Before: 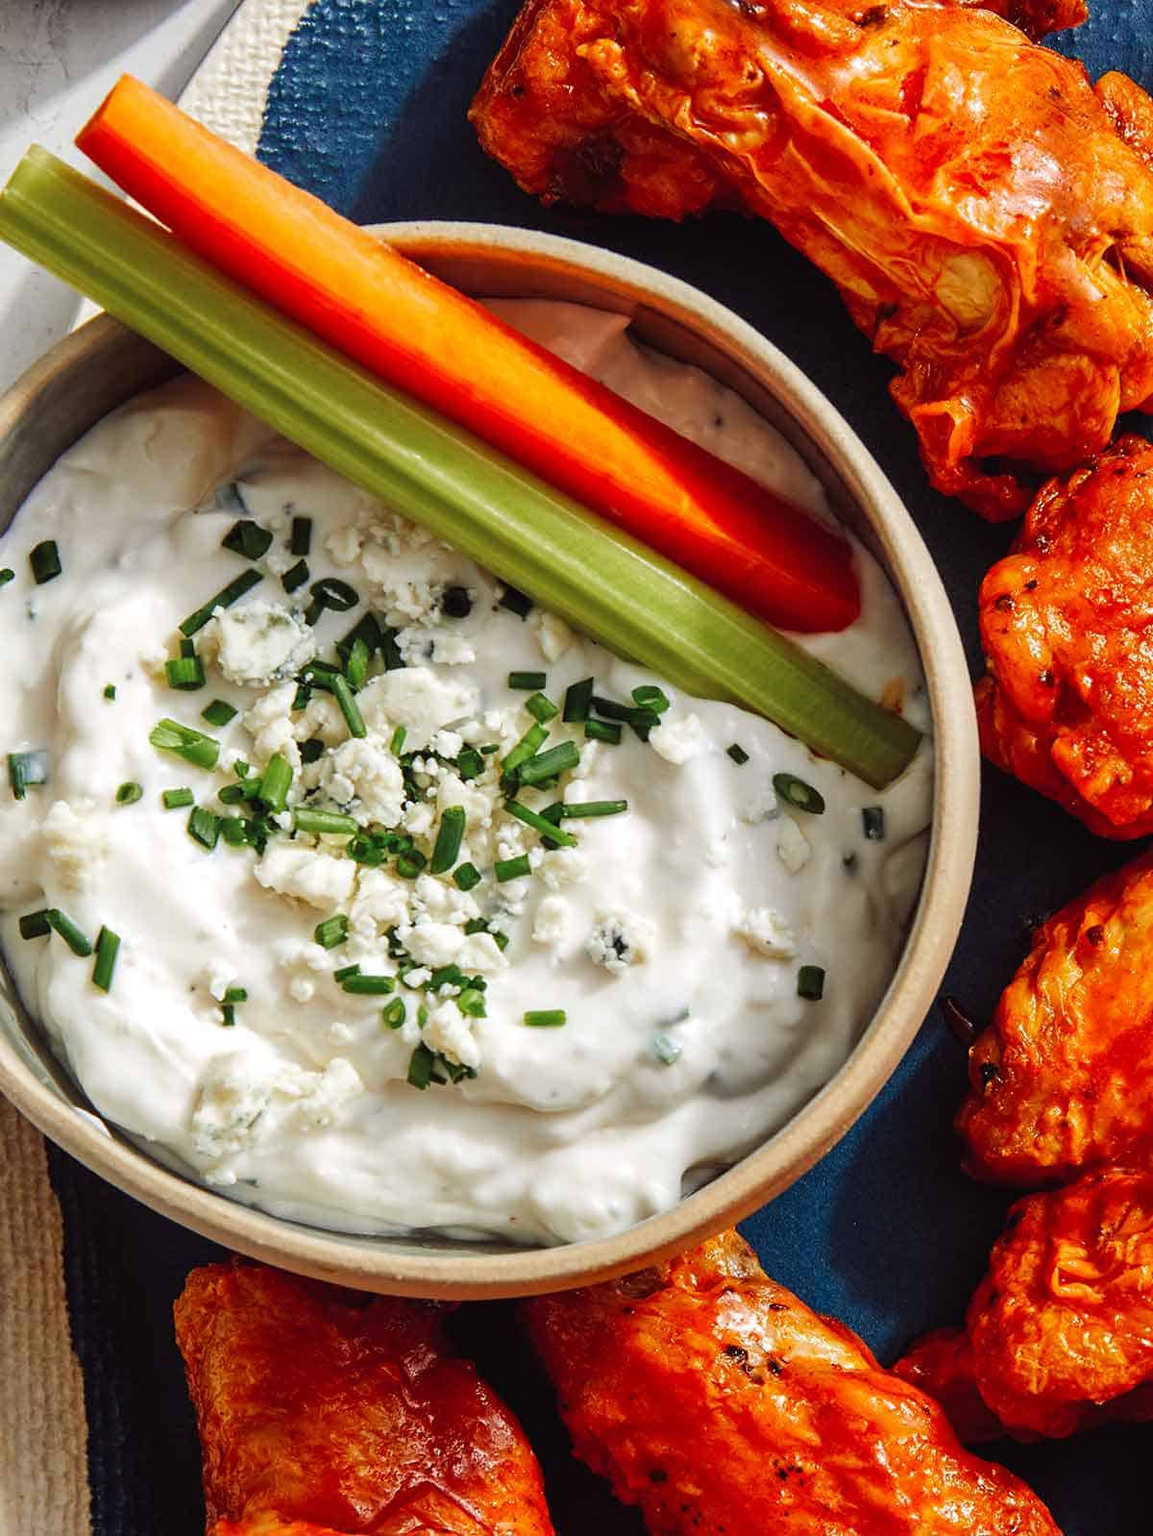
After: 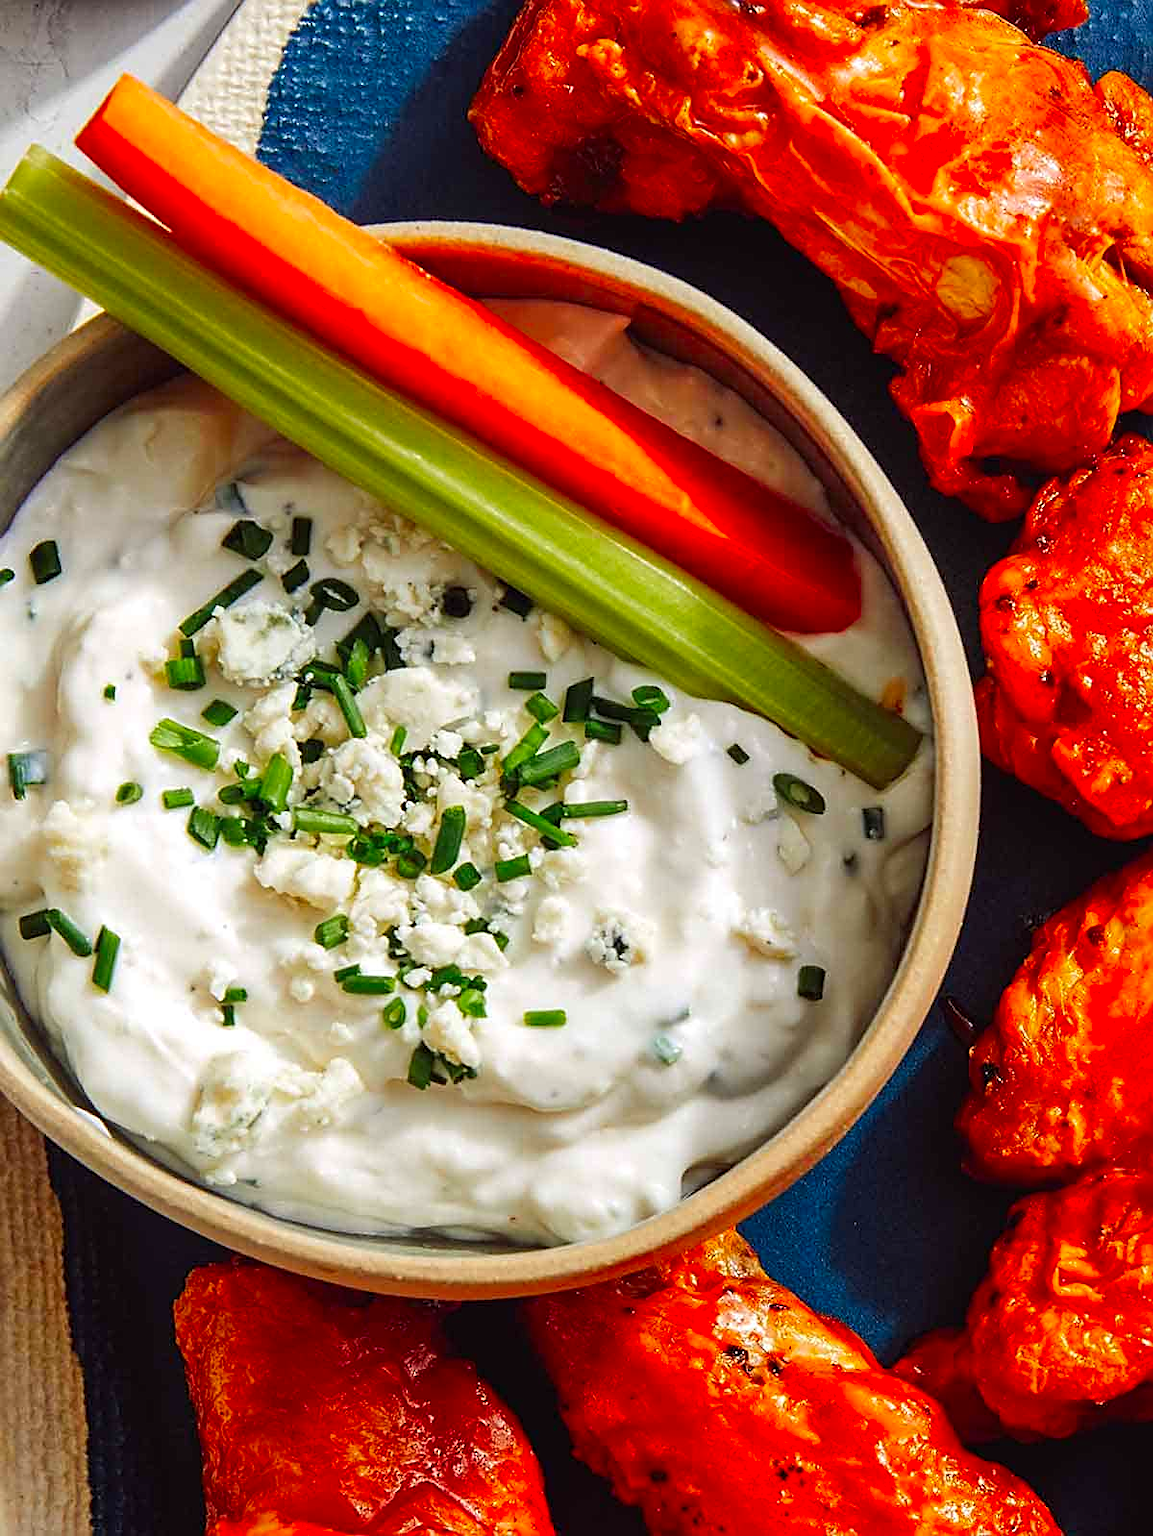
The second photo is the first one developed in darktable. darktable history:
color correction: highlights b* -0.058, saturation 1.35
sharpen: on, module defaults
